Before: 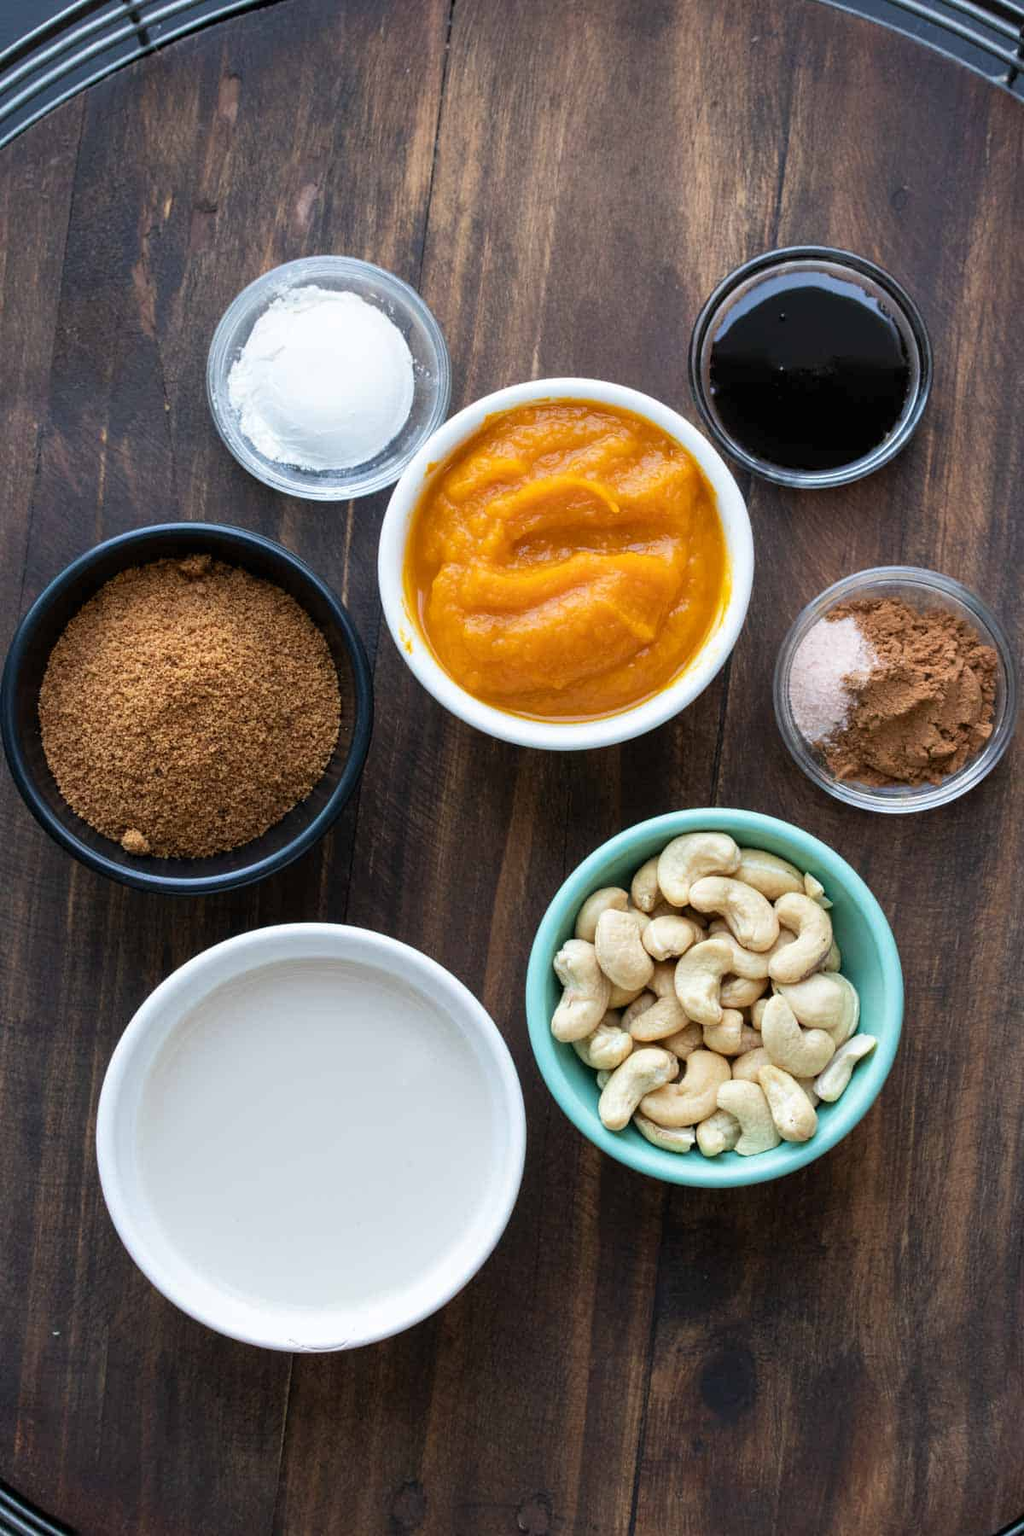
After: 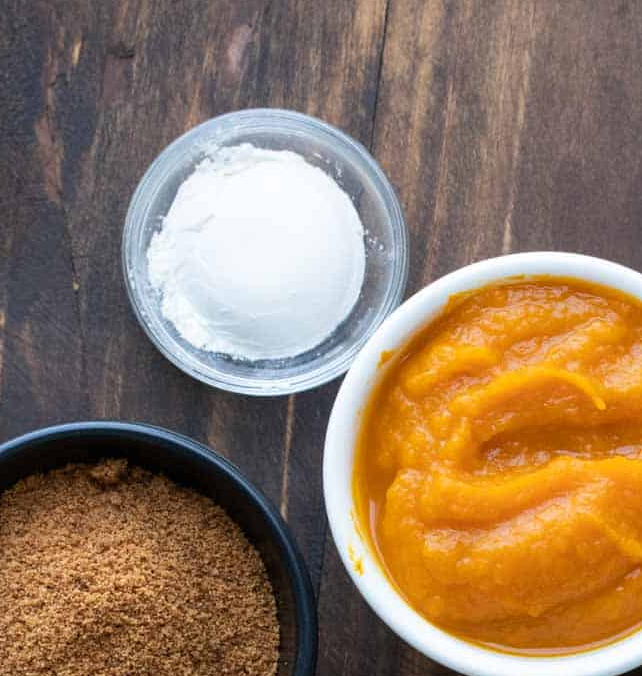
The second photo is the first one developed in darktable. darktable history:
crop: left 10.072%, top 10.615%, right 36.355%, bottom 51.814%
